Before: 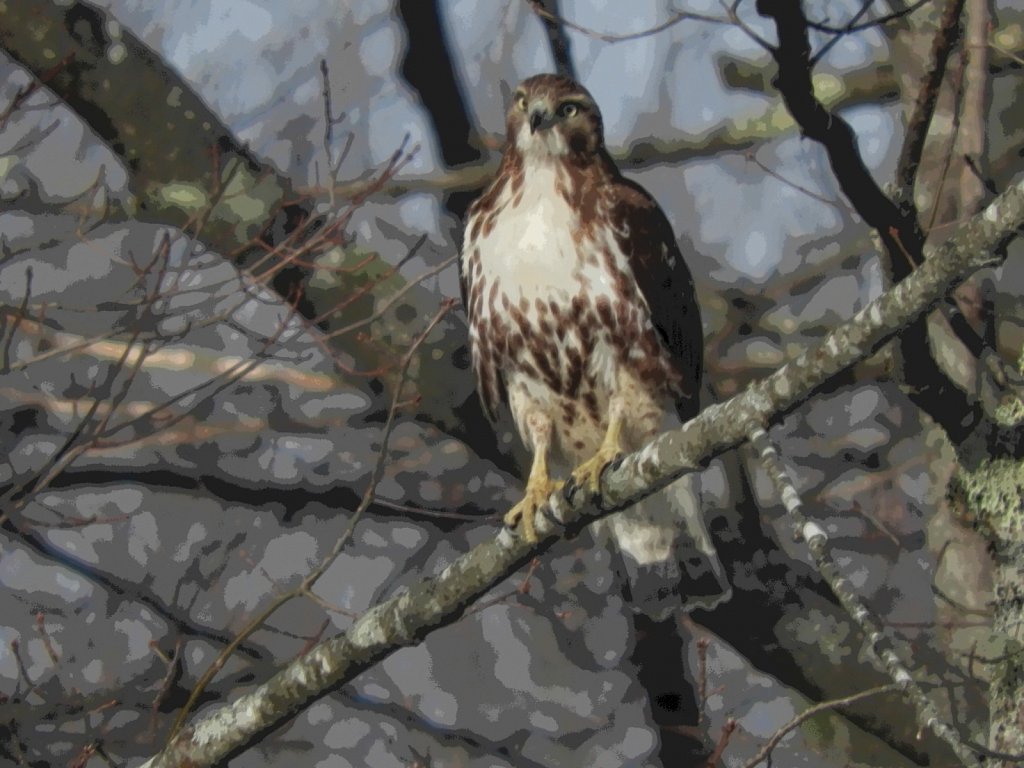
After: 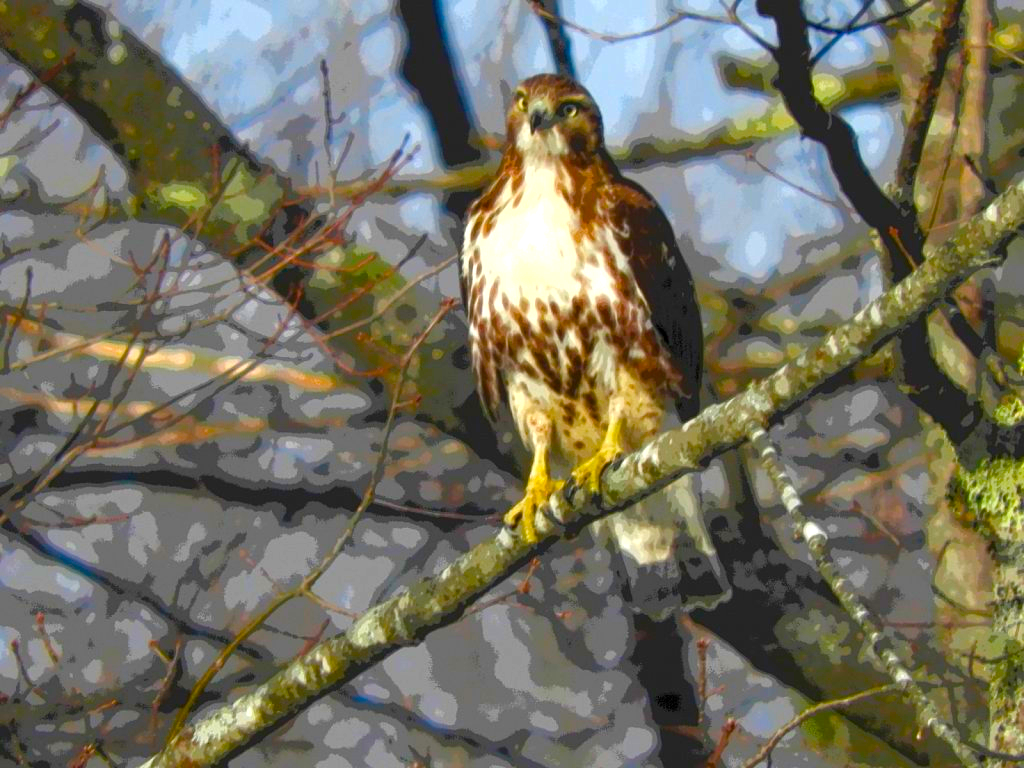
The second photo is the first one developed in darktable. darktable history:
color balance rgb: linear chroma grading › global chroma 25%, perceptual saturation grading › global saturation 40%, perceptual saturation grading › highlights -50%, perceptual saturation grading › shadows 30%, perceptual brilliance grading › global brilliance 25%, global vibrance 60%
